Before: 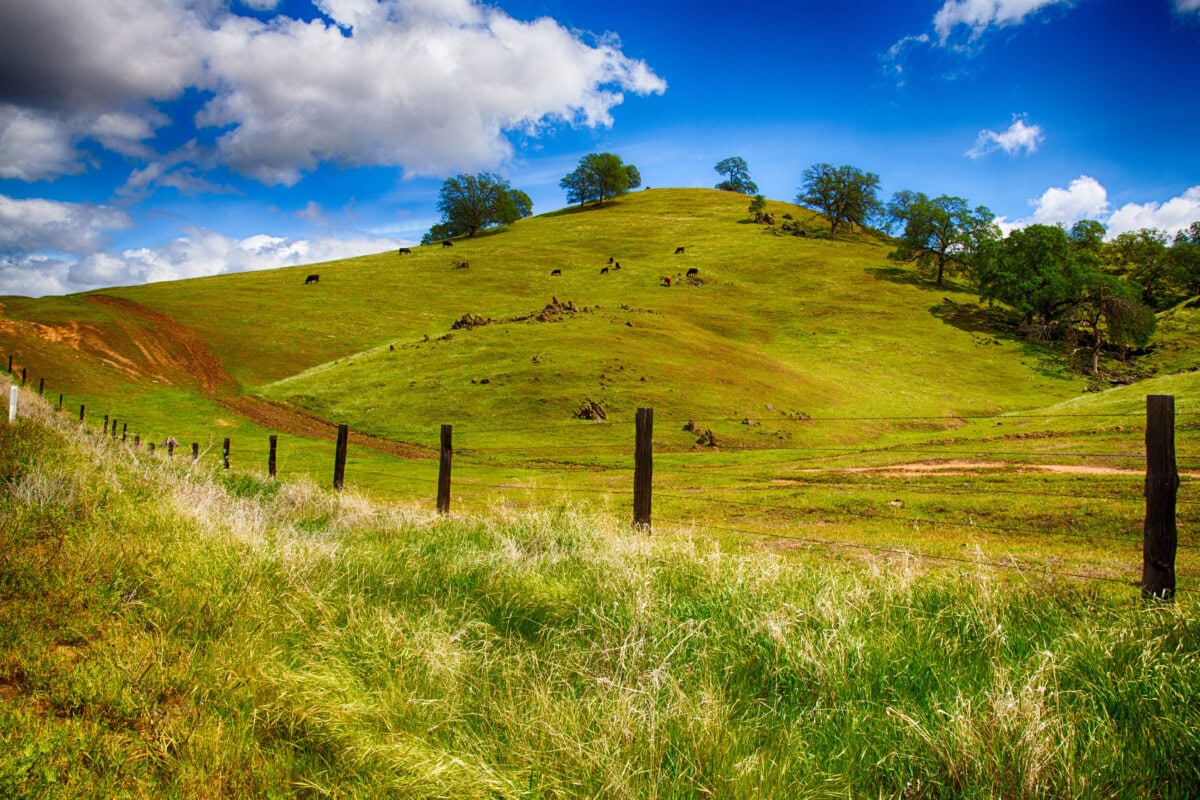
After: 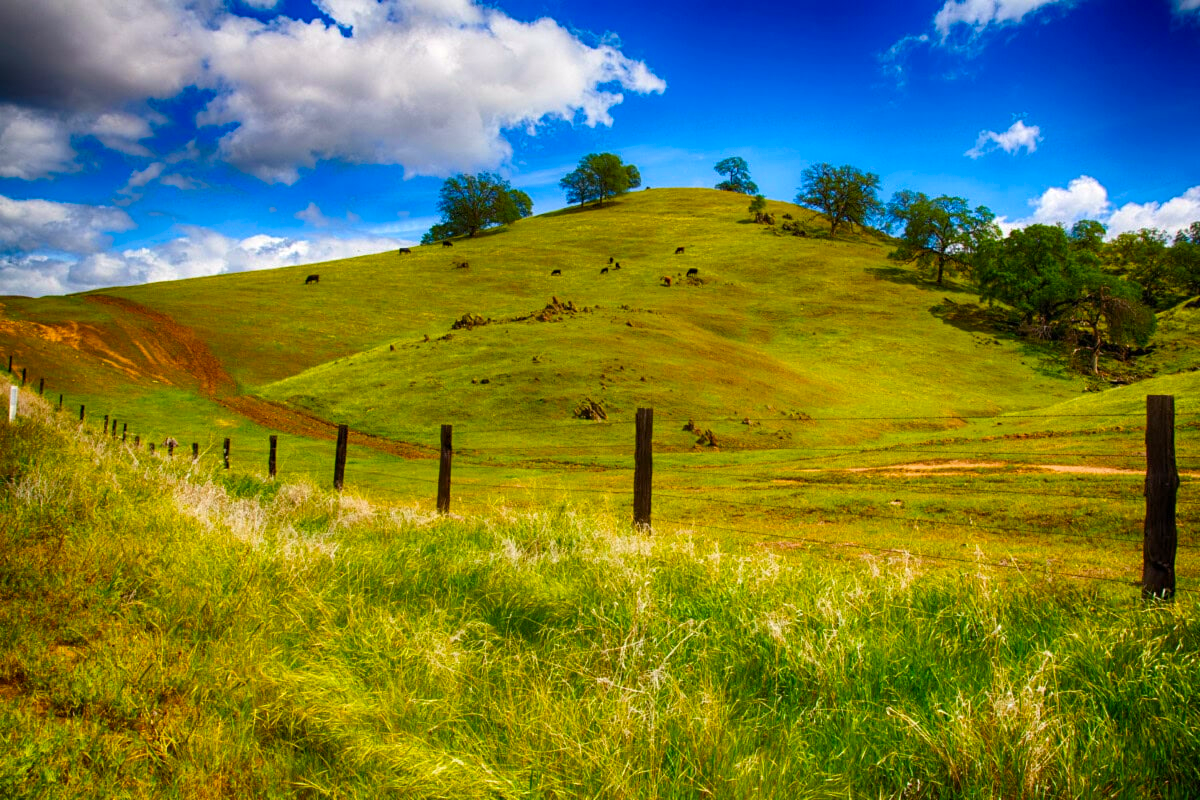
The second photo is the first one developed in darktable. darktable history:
haze removal: compatibility mode true, adaptive false
color balance rgb: perceptual saturation grading › global saturation 30%, global vibrance 10%
